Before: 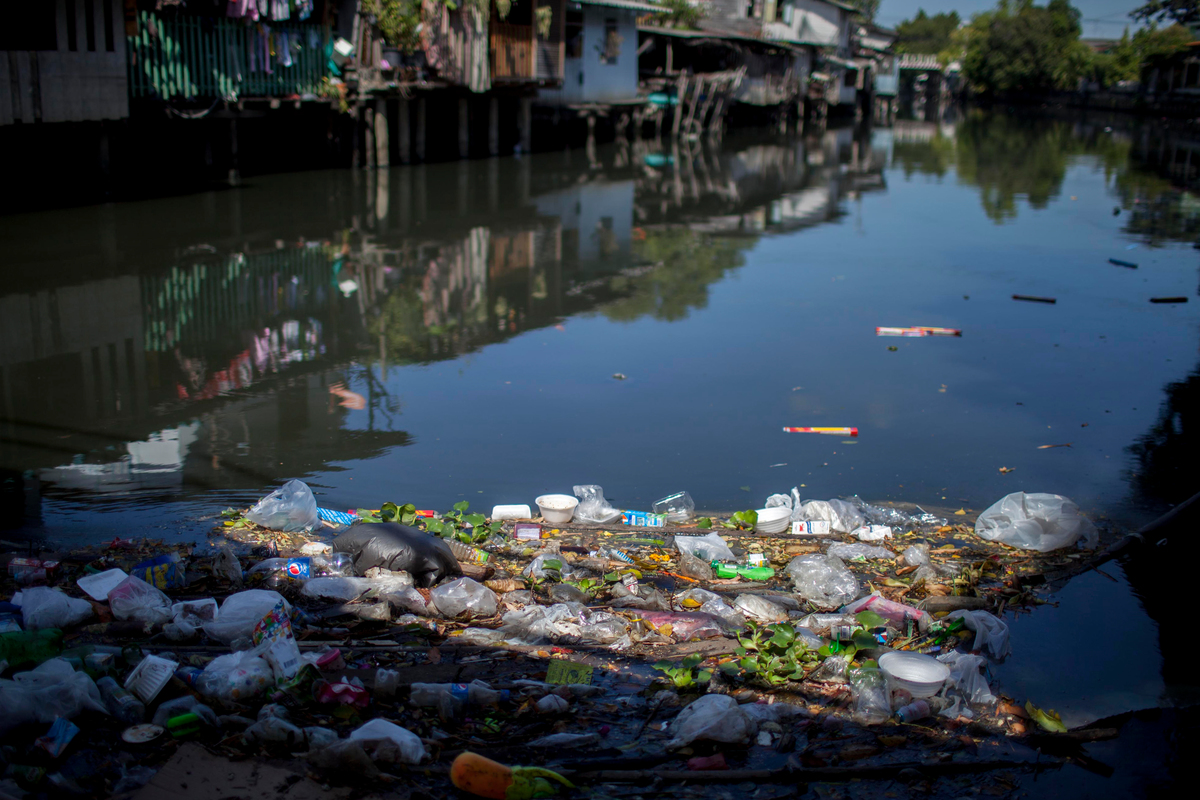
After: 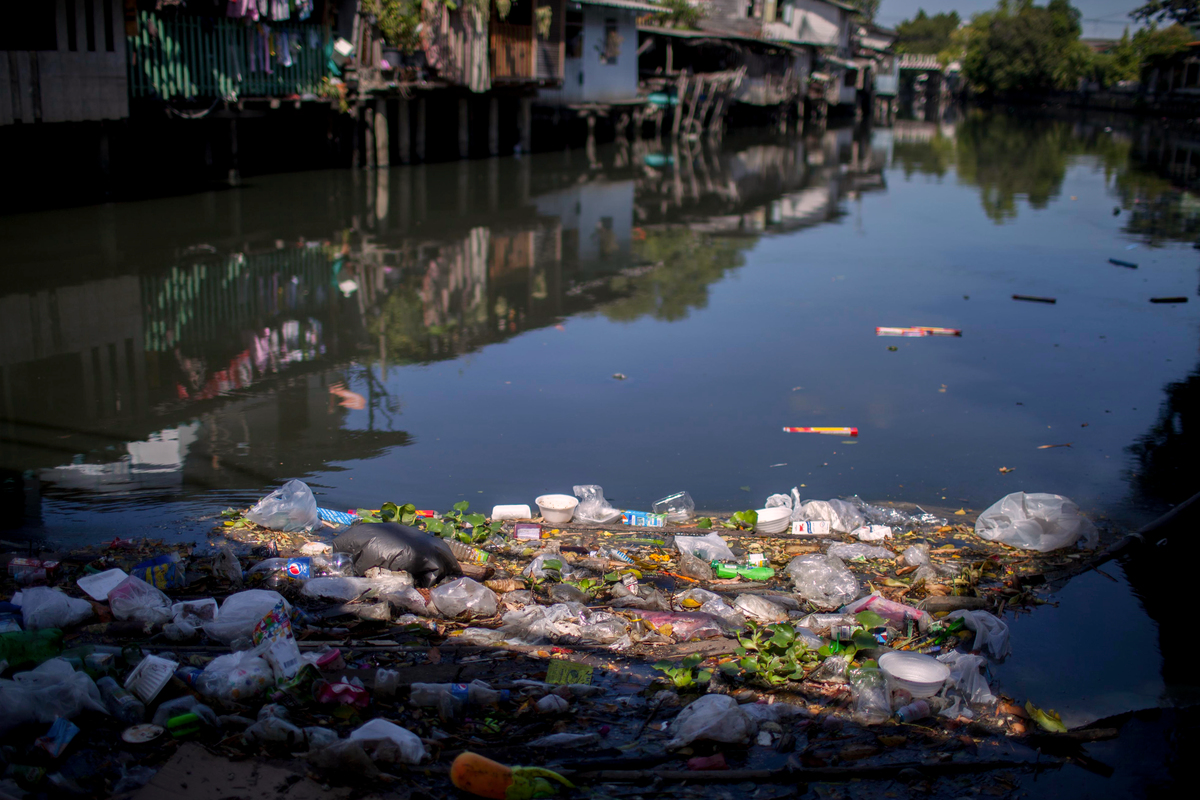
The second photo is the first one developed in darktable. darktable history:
color correction: highlights a* 8.12, highlights b* 4.06
